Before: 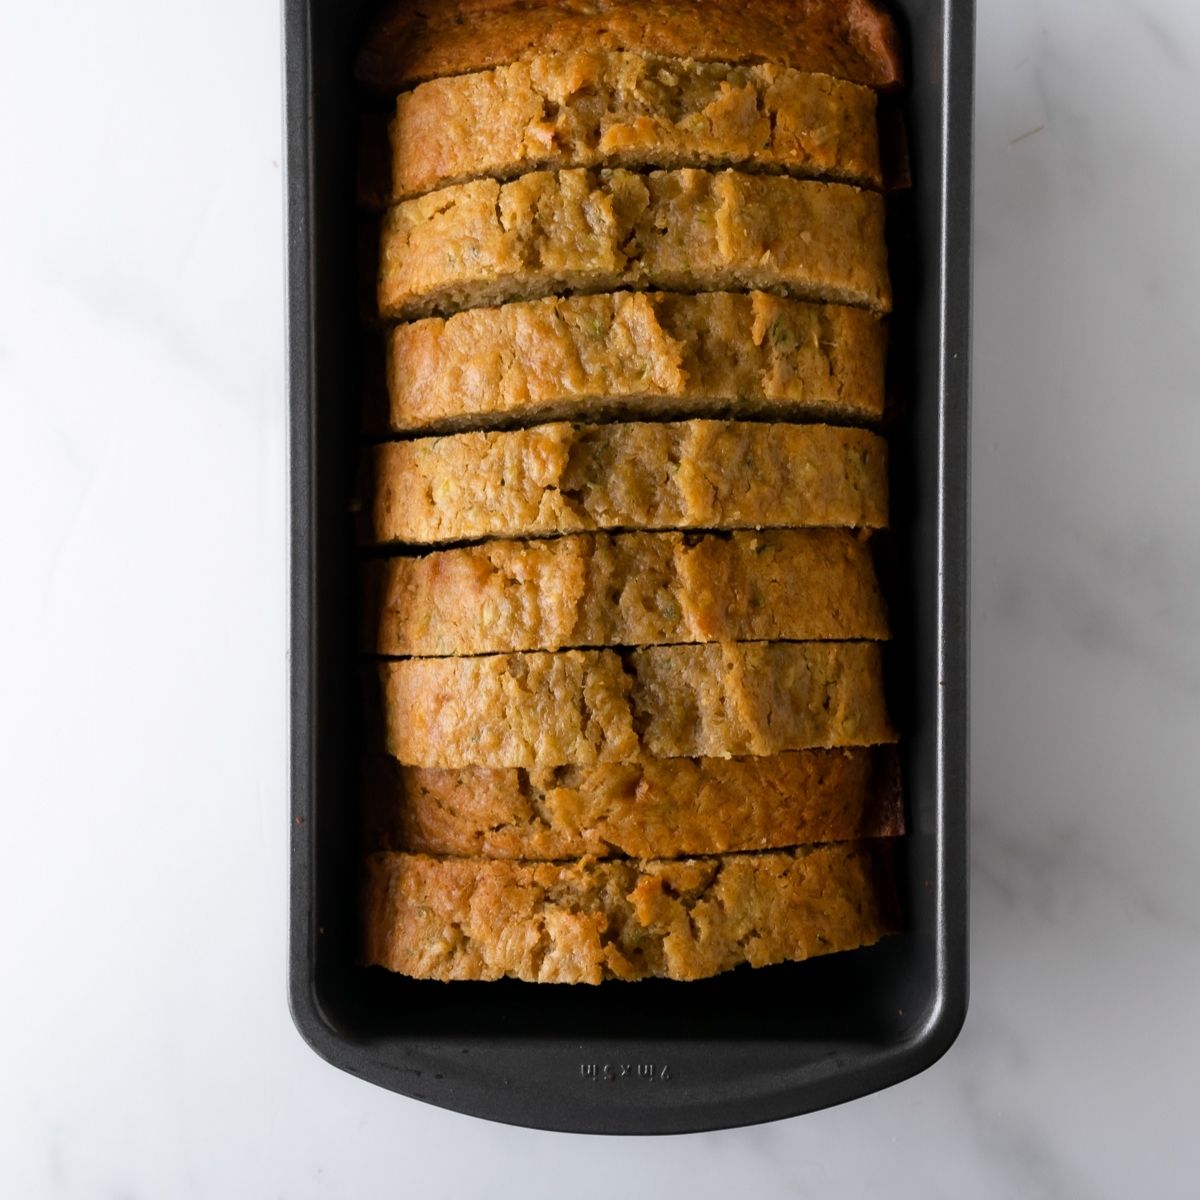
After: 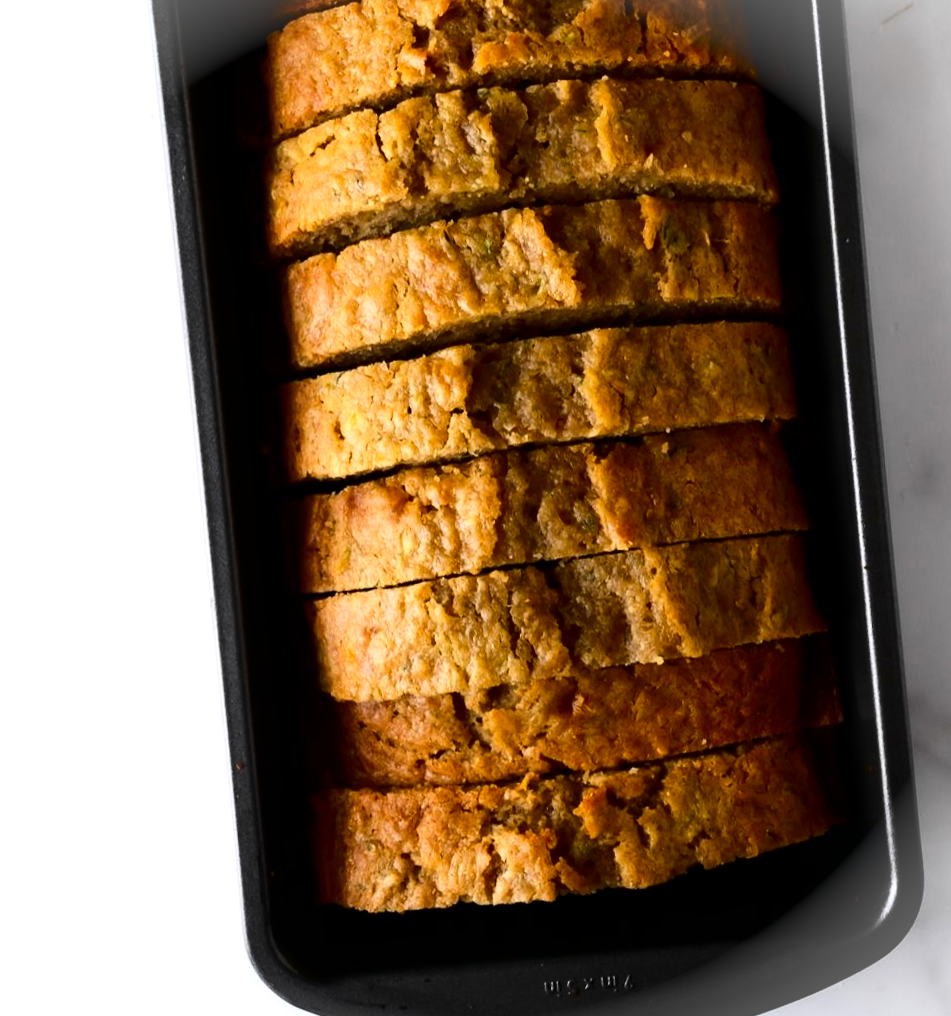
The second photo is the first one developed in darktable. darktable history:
contrast brightness saturation: contrast 0.21, brightness -0.11, saturation 0.21
vignetting: fall-off start 100%, brightness 0.3, saturation 0
crop and rotate: angle 1°, left 4.281%, top 0.642%, right 11.383%, bottom 2.486%
tone equalizer: -8 EV -0.417 EV, -7 EV -0.389 EV, -6 EV -0.333 EV, -5 EV -0.222 EV, -3 EV 0.222 EV, -2 EV 0.333 EV, -1 EV 0.389 EV, +0 EV 0.417 EV, edges refinement/feathering 500, mask exposure compensation -1.57 EV, preserve details no
rotate and perspective: rotation -4.57°, crop left 0.054, crop right 0.944, crop top 0.087, crop bottom 0.914
